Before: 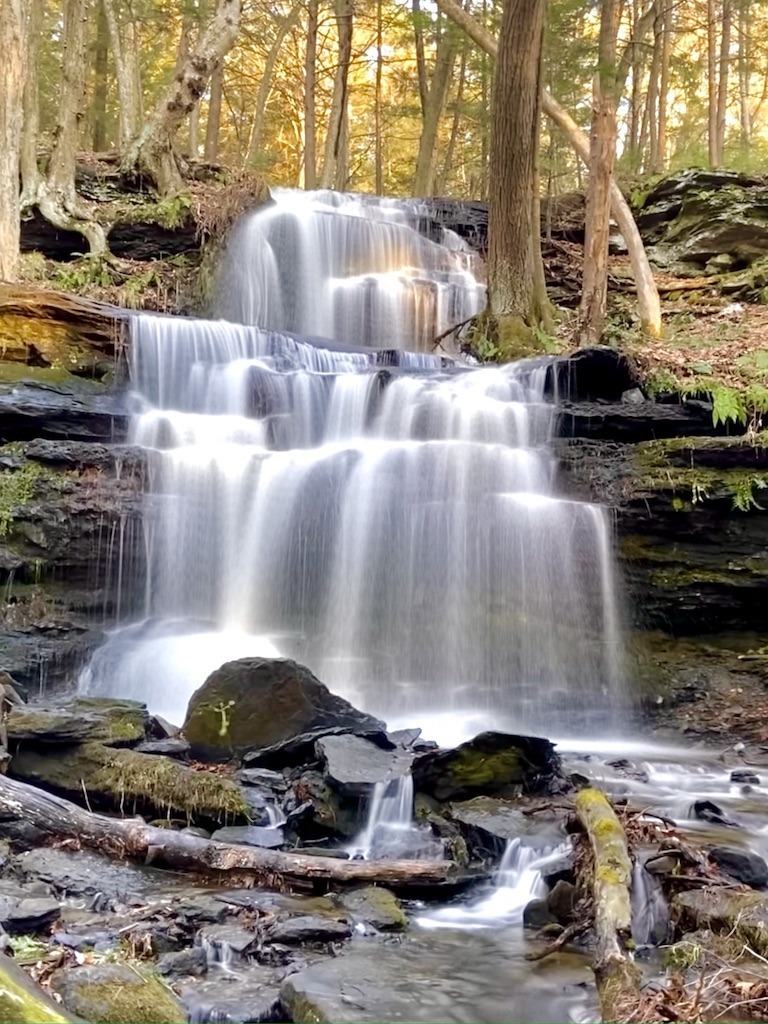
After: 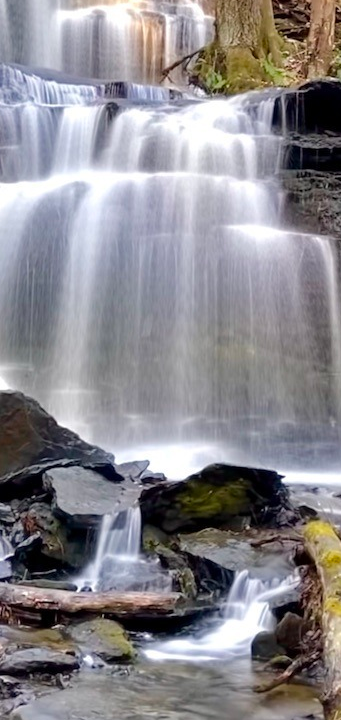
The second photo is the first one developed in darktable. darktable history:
crop: left 35.435%, top 26.265%, right 20.124%, bottom 3.345%
